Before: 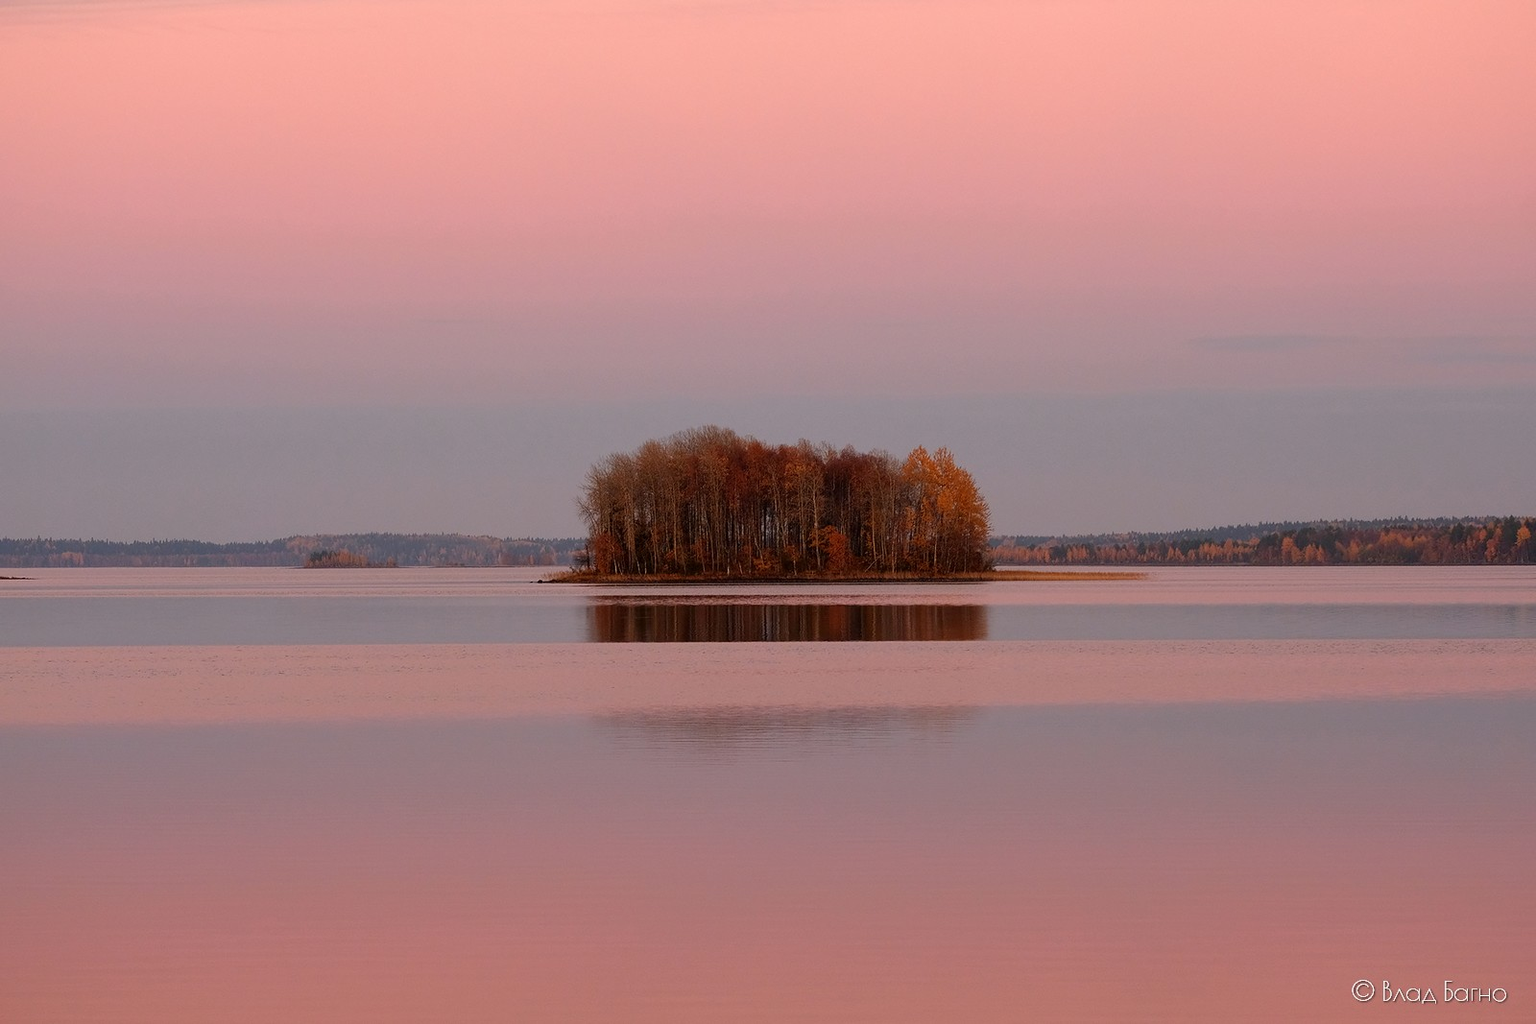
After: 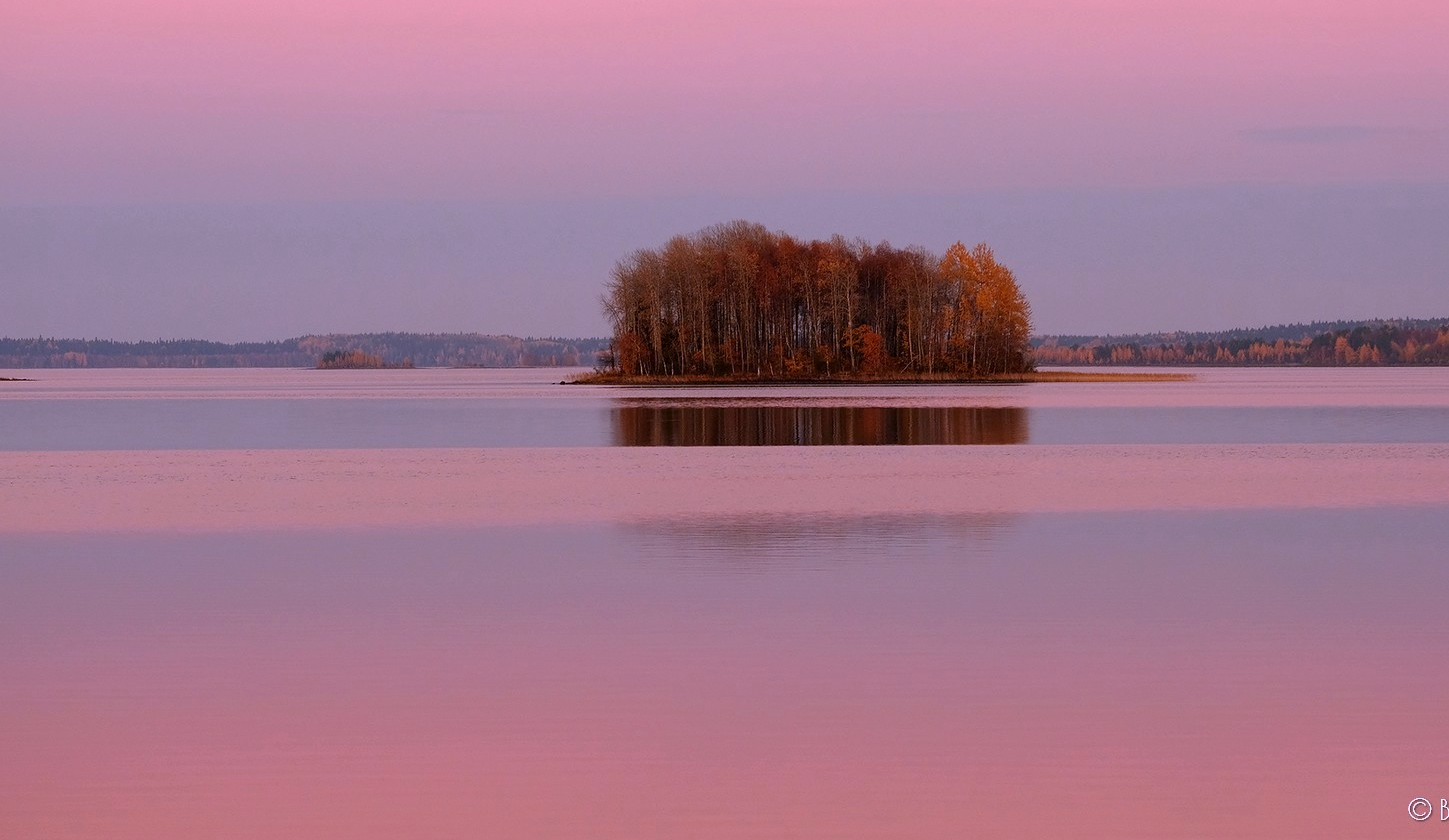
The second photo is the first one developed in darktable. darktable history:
exposure: compensate highlight preservation false
white balance: red 1.042, blue 1.17
crop: top 20.916%, right 9.437%, bottom 0.316%
